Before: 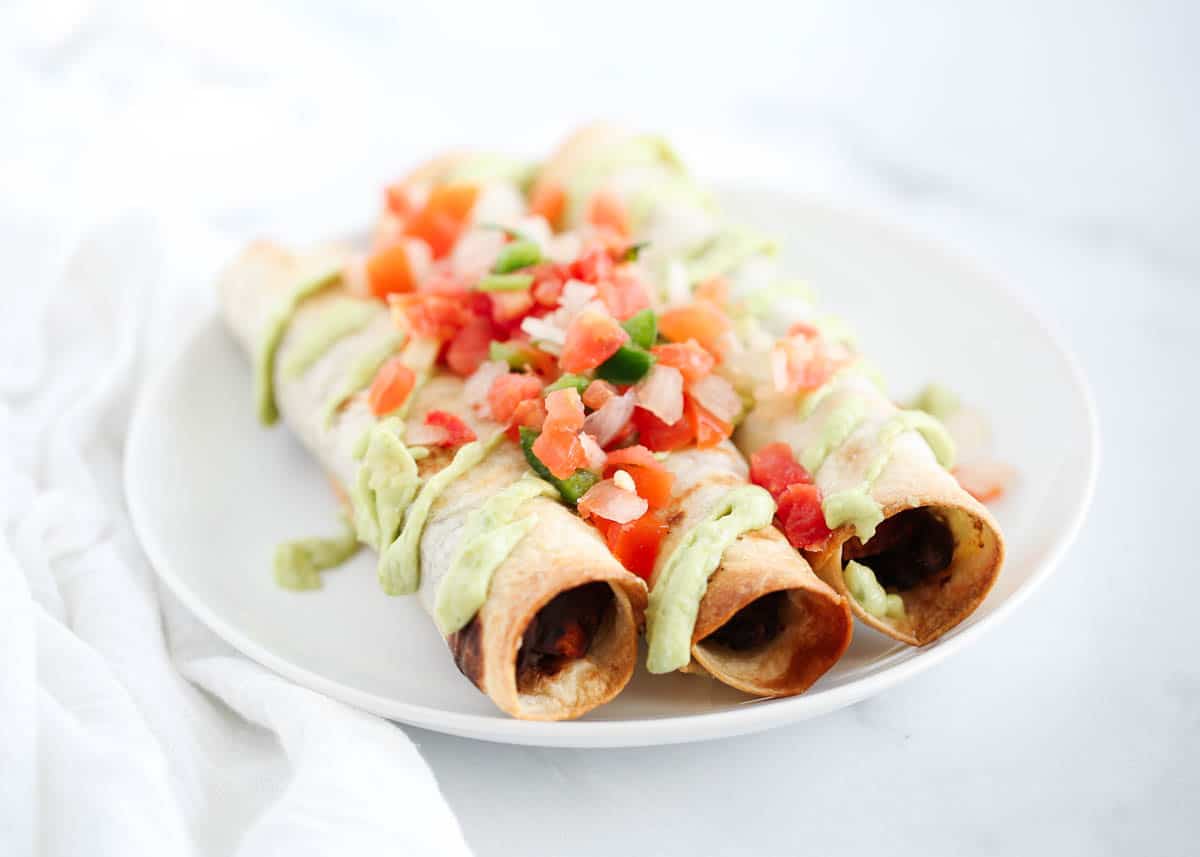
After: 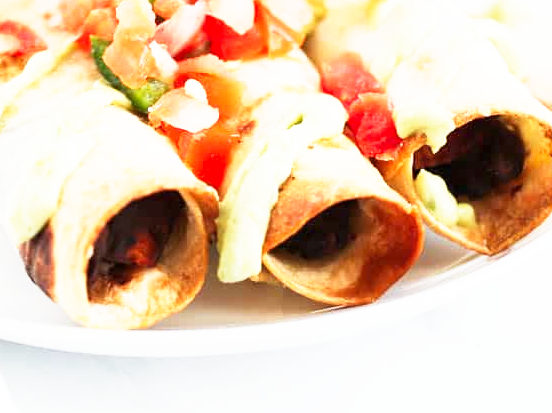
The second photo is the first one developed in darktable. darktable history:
crop: left 35.797%, top 45.725%, right 18.133%, bottom 6.055%
base curve: curves: ch0 [(0, 0) (0.495, 0.917) (1, 1)], preserve colors none
exposure: compensate highlight preservation false
